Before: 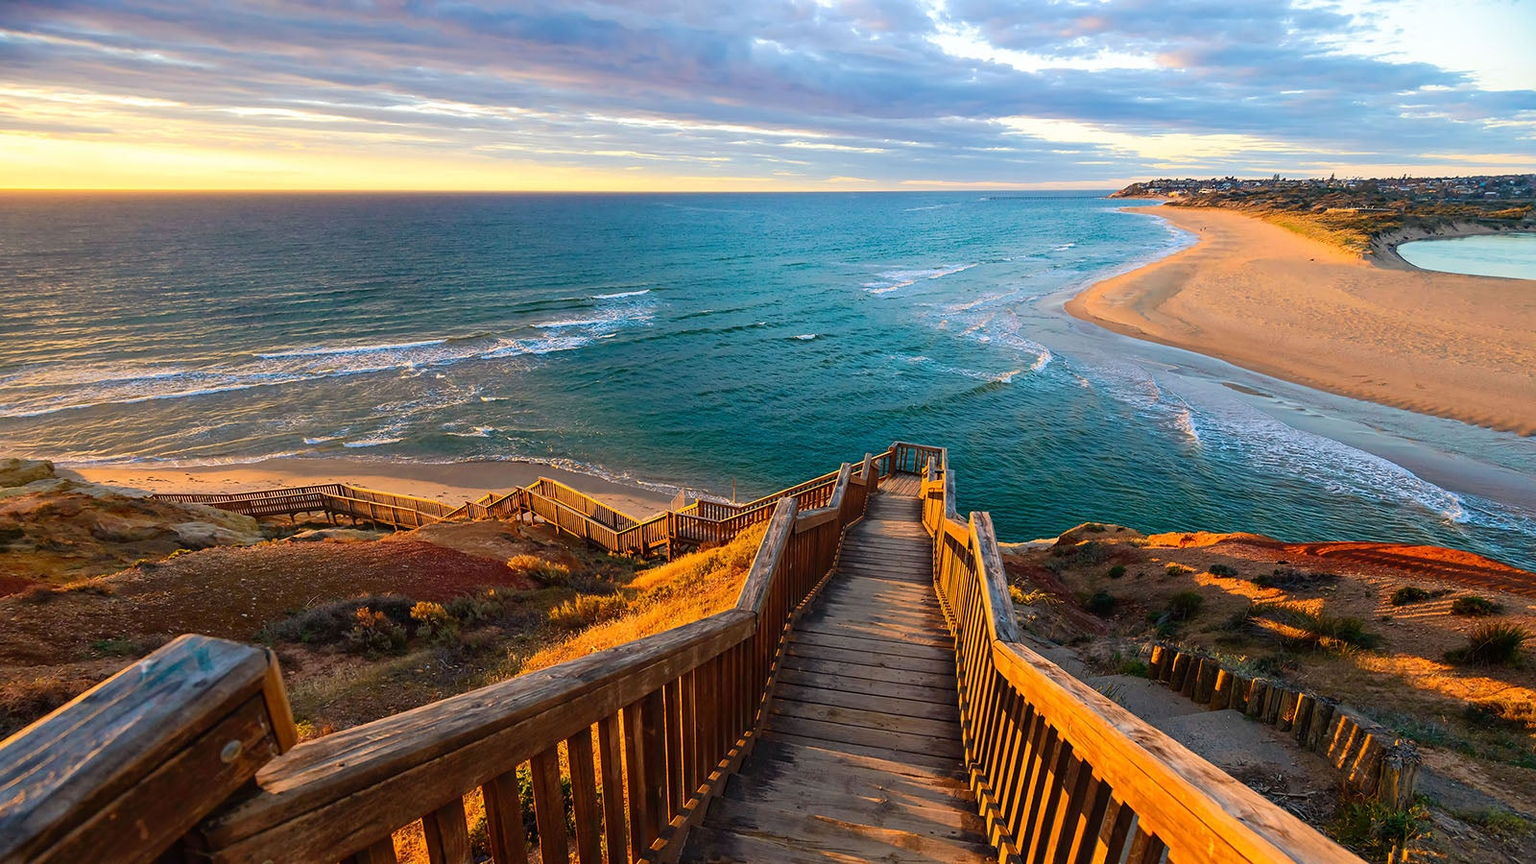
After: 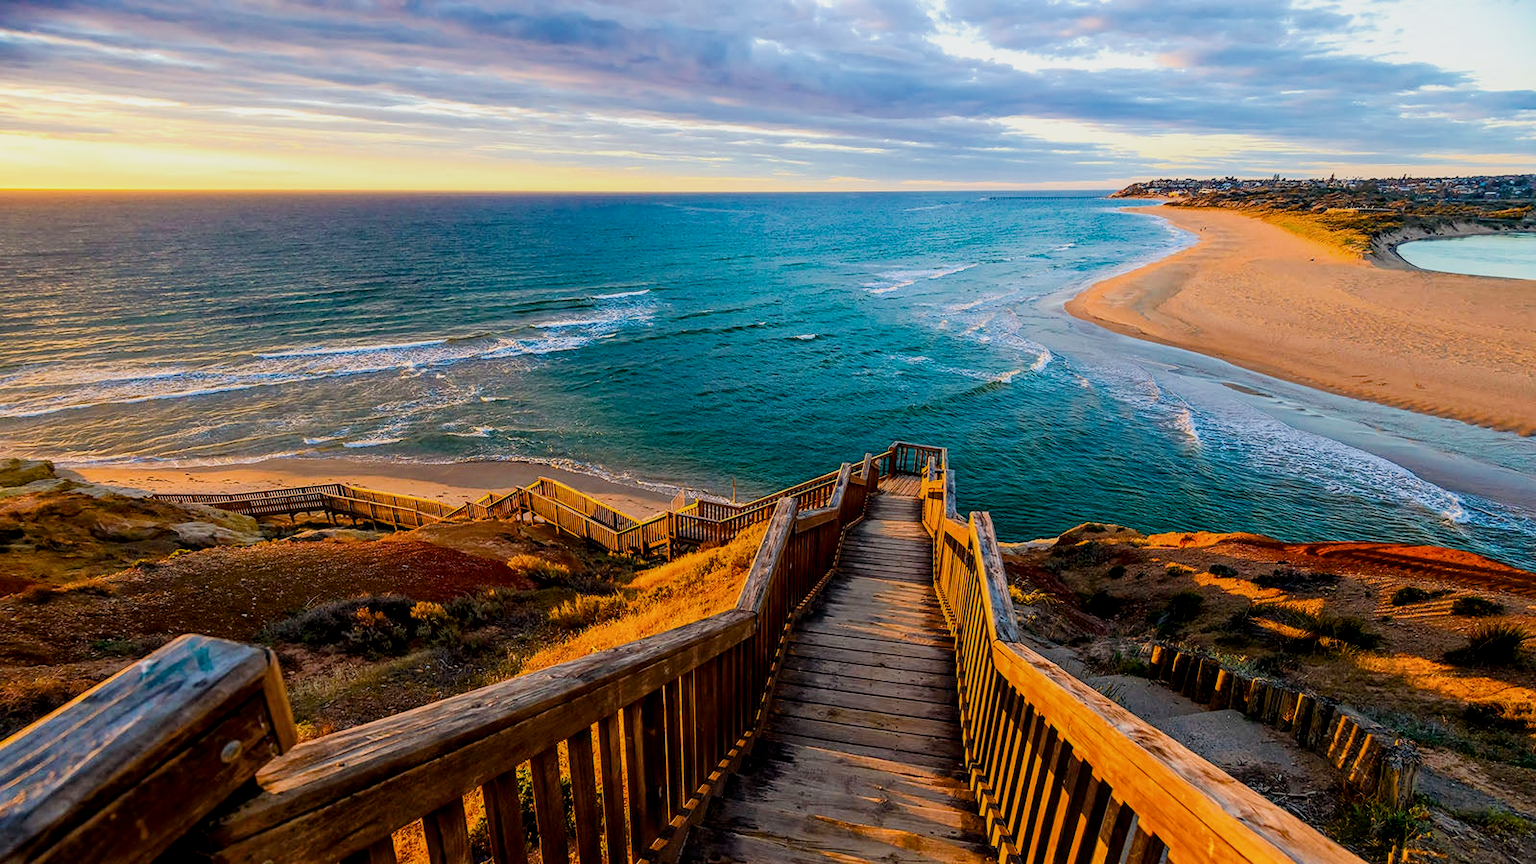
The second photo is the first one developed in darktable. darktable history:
filmic rgb: black relative exposure -7.65 EV, white relative exposure 4.56 EV, hardness 3.61
local contrast: on, module defaults
color balance rgb: linear chroma grading › shadows 16%, perceptual saturation grading › global saturation 8%, perceptual saturation grading › shadows 4%, perceptual brilliance grading › global brilliance 2%, perceptual brilliance grading › highlights 8%, perceptual brilliance grading › shadows -4%, global vibrance 16%, saturation formula JzAzBz (2021)
shadows and highlights: shadows 0, highlights 40
